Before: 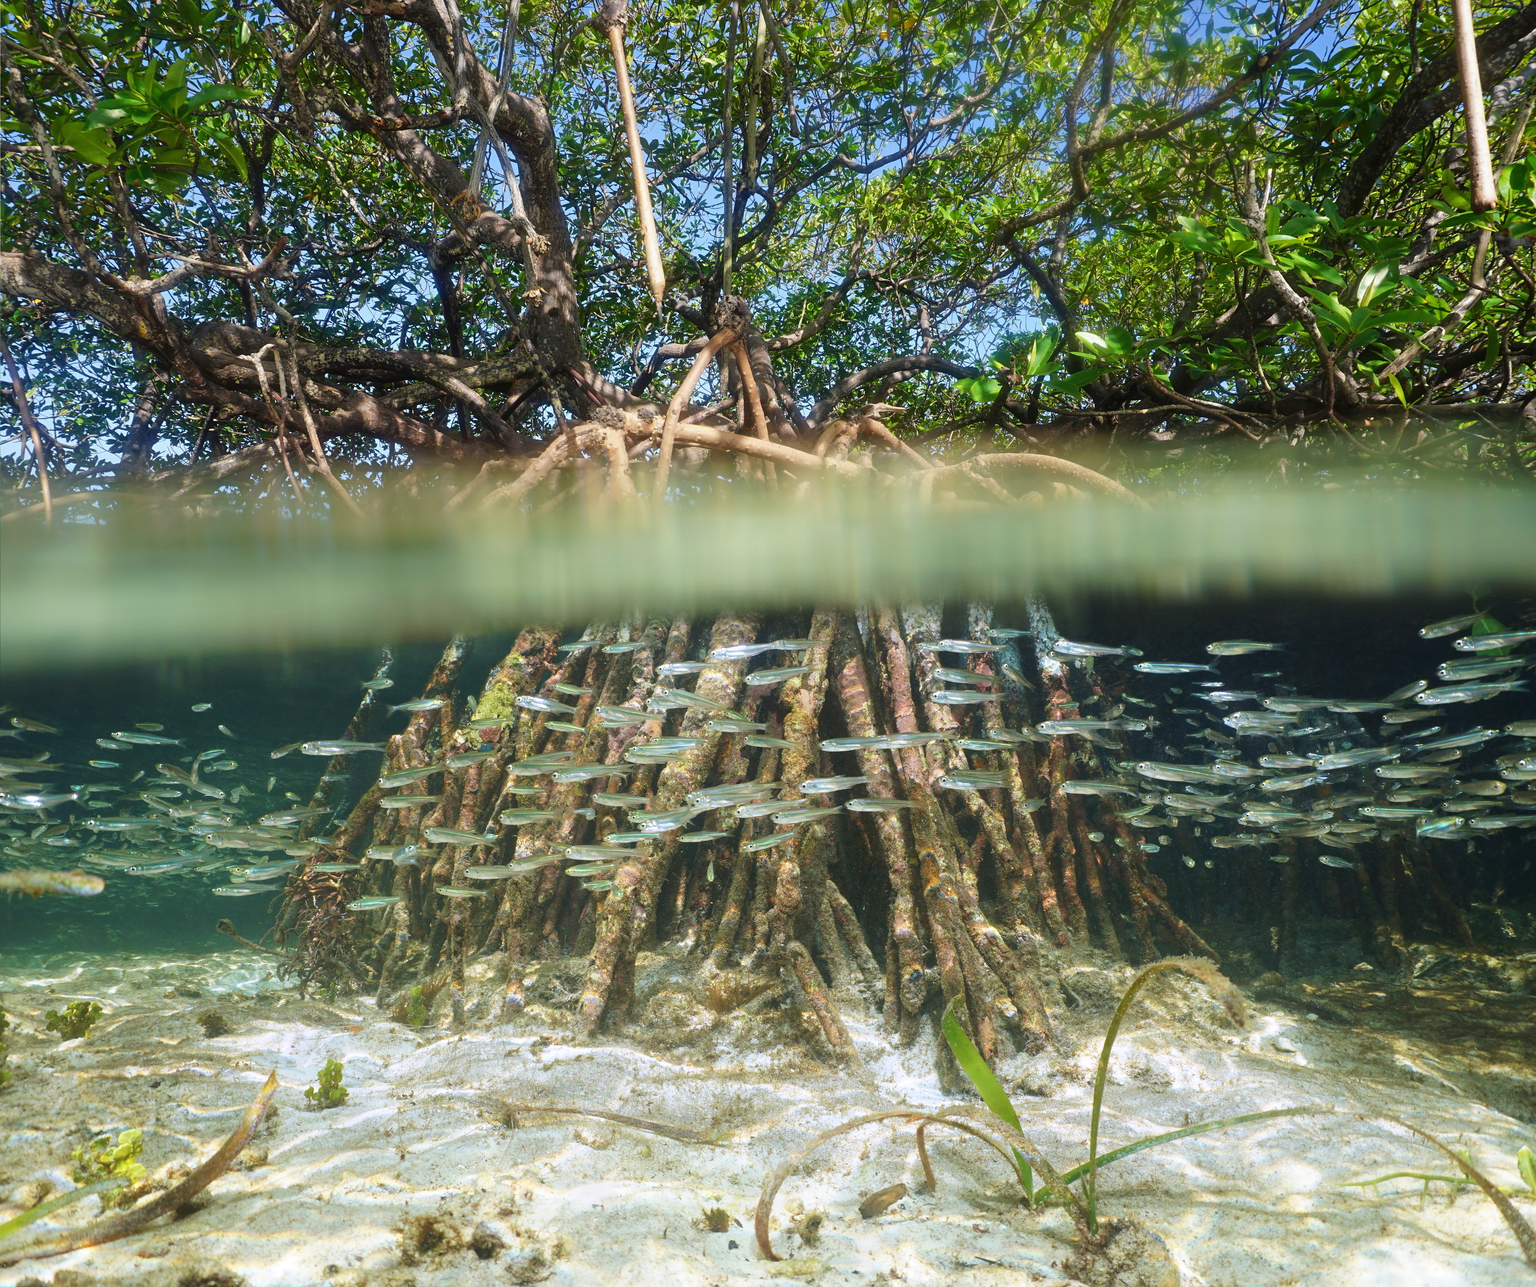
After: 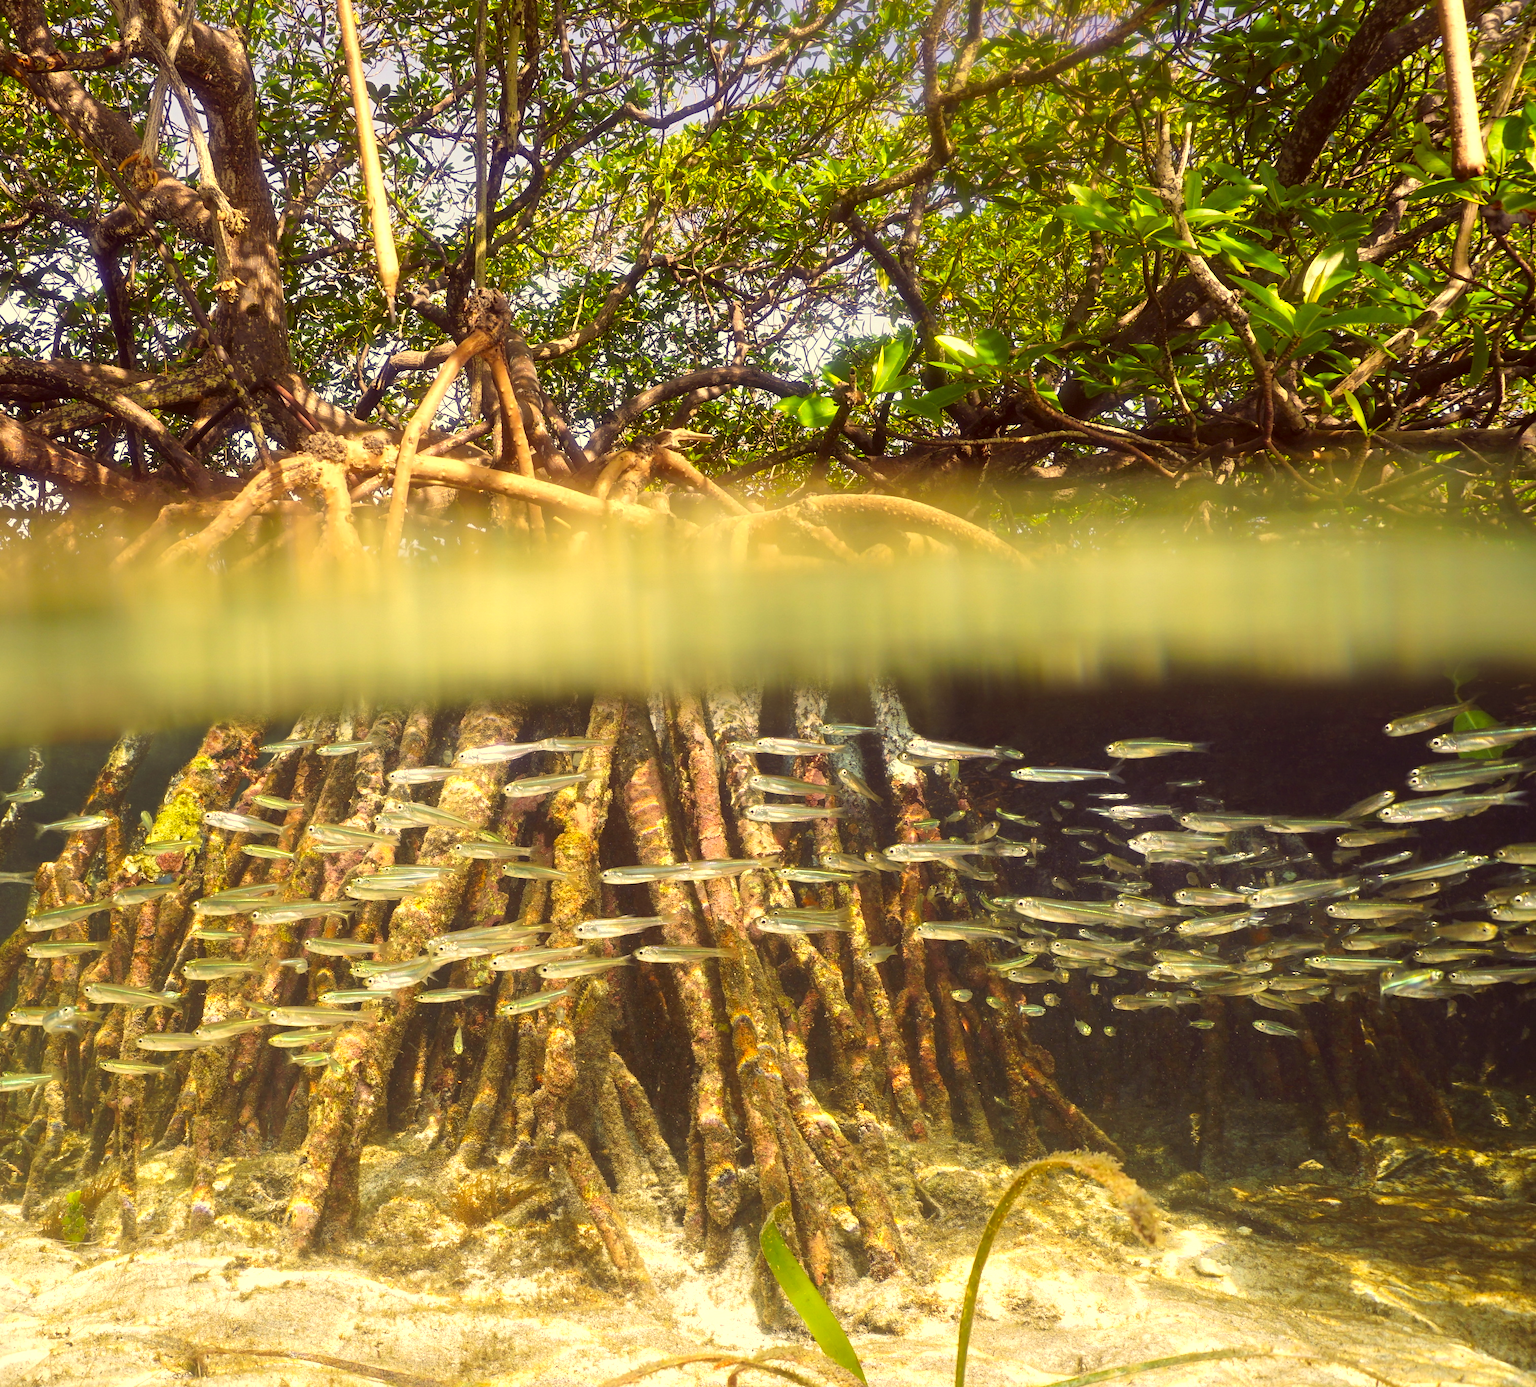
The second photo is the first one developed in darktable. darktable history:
crop: left 23.443%, top 5.859%, bottom 11.625%
exposure: black level correction 0.001, exposure 0.498 EV, compensate exposure bias true, compensate highlight preservation false
color correction: highlights a* 9.86, highlights b* 39.45, shadows a* 14.85, shadows b* 3.41
